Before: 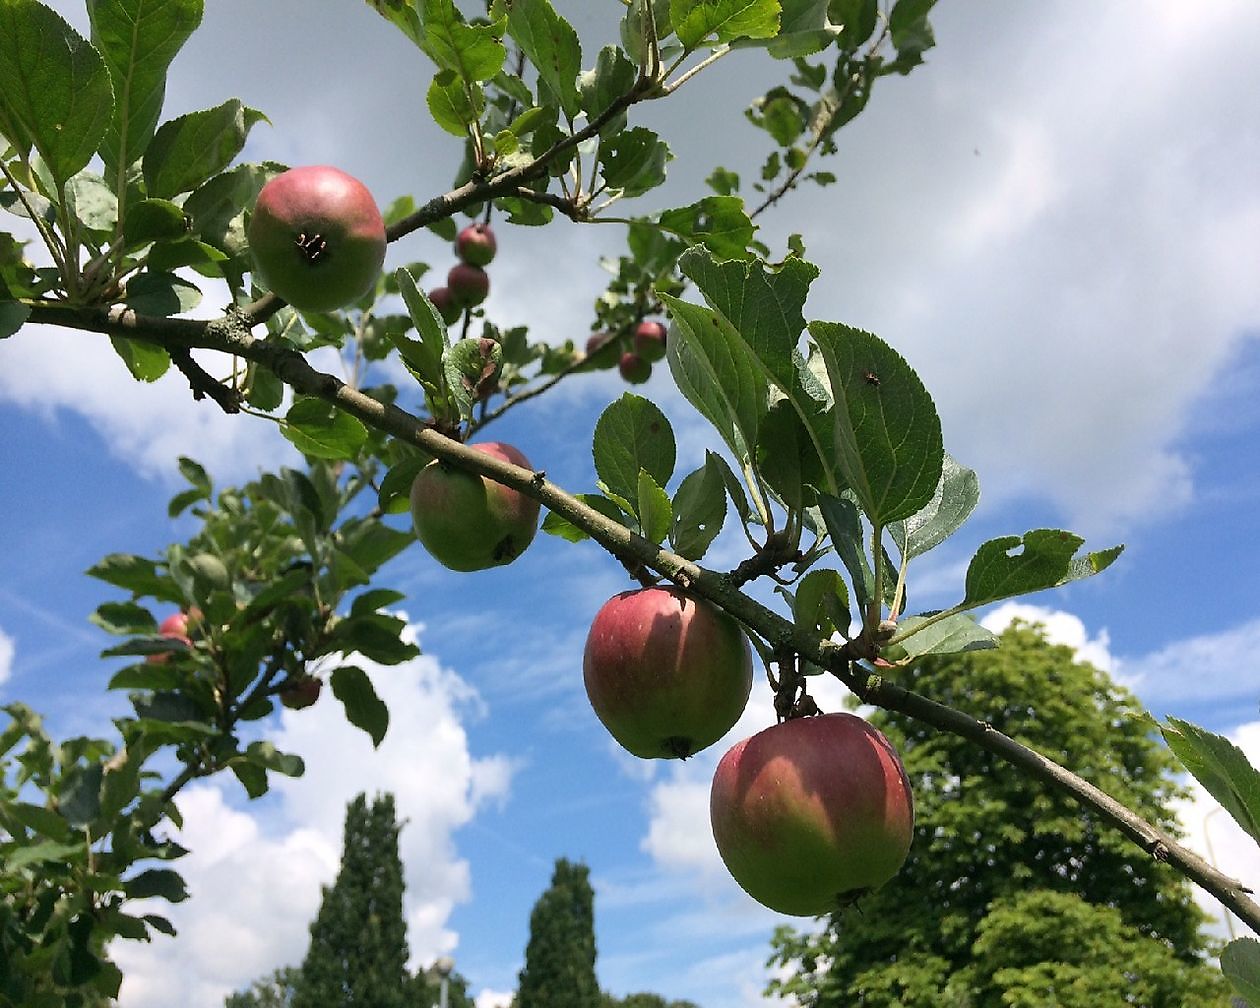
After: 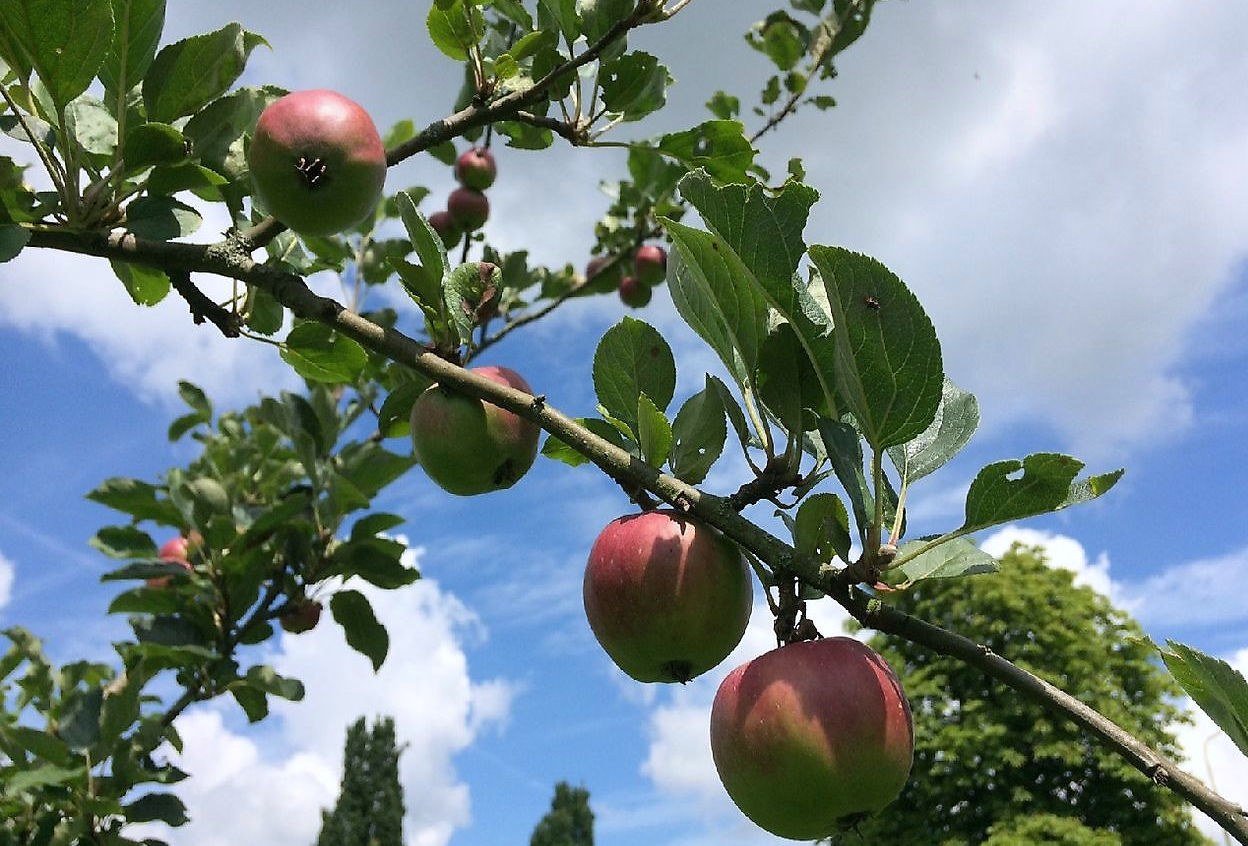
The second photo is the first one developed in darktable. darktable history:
crop: top 7.625%, bottom 8.027%
white balance: red 0.982, blue 1.018
